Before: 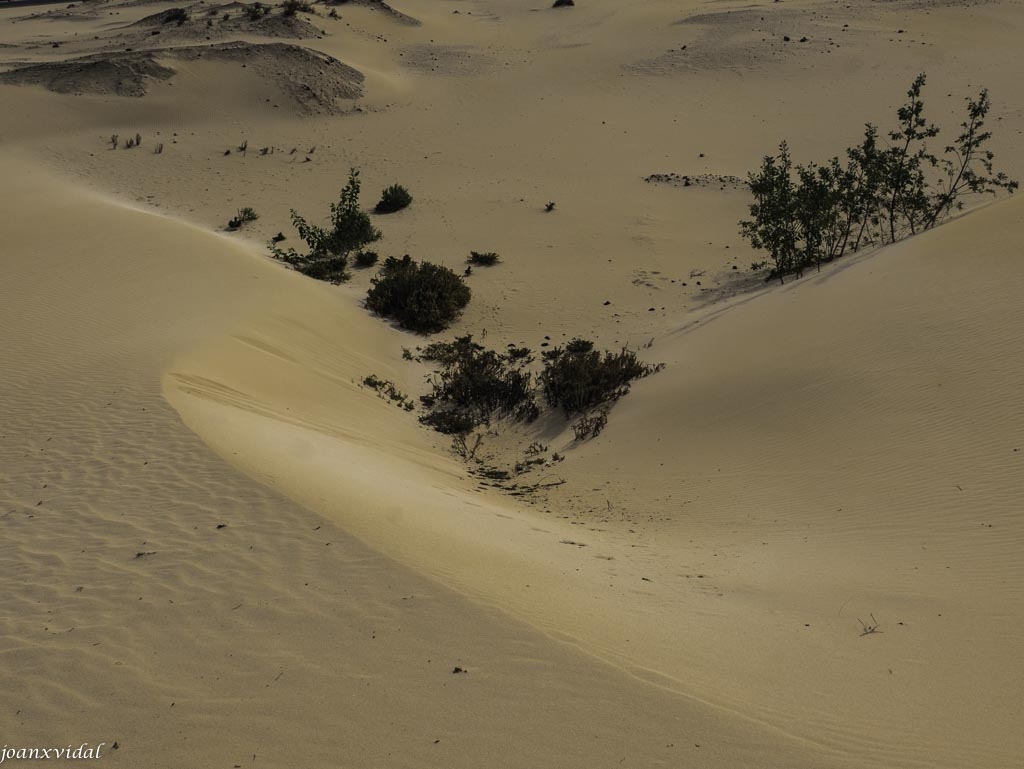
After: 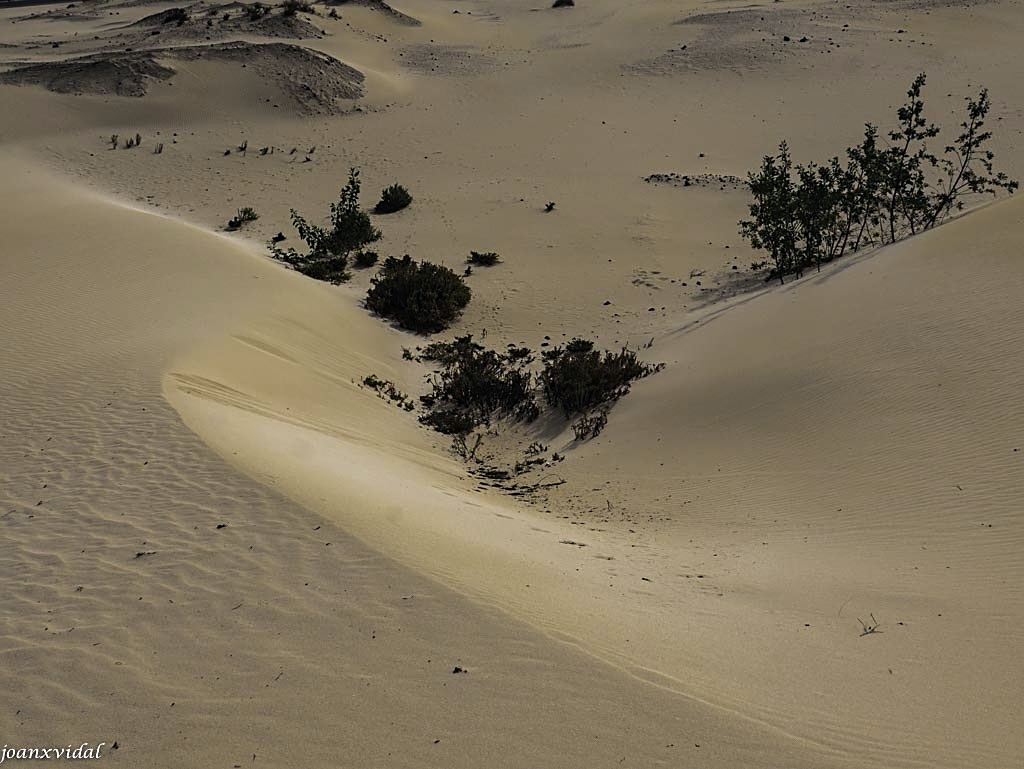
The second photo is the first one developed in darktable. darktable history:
color calibration: gray › normalize channels true, illuminant as shot in camera, x 0.358, y 0.373, temperature 4628.91 K, gamut compression 0.005
tone equalizer: -8 EV -0.377 EV, -7 EV -0.424 EV, -6 EV -0.361 EV, -5 EV -0.23 EV, -3 EV 0.201 EV, -2 EV 0.35 EV, -1 EV 0.408 EV, +0 EV 0.405 EV, edges refinement/feathering 500, mask exposure compensation -1.57 EV, preserve details no
sharpen: on, module defaults
